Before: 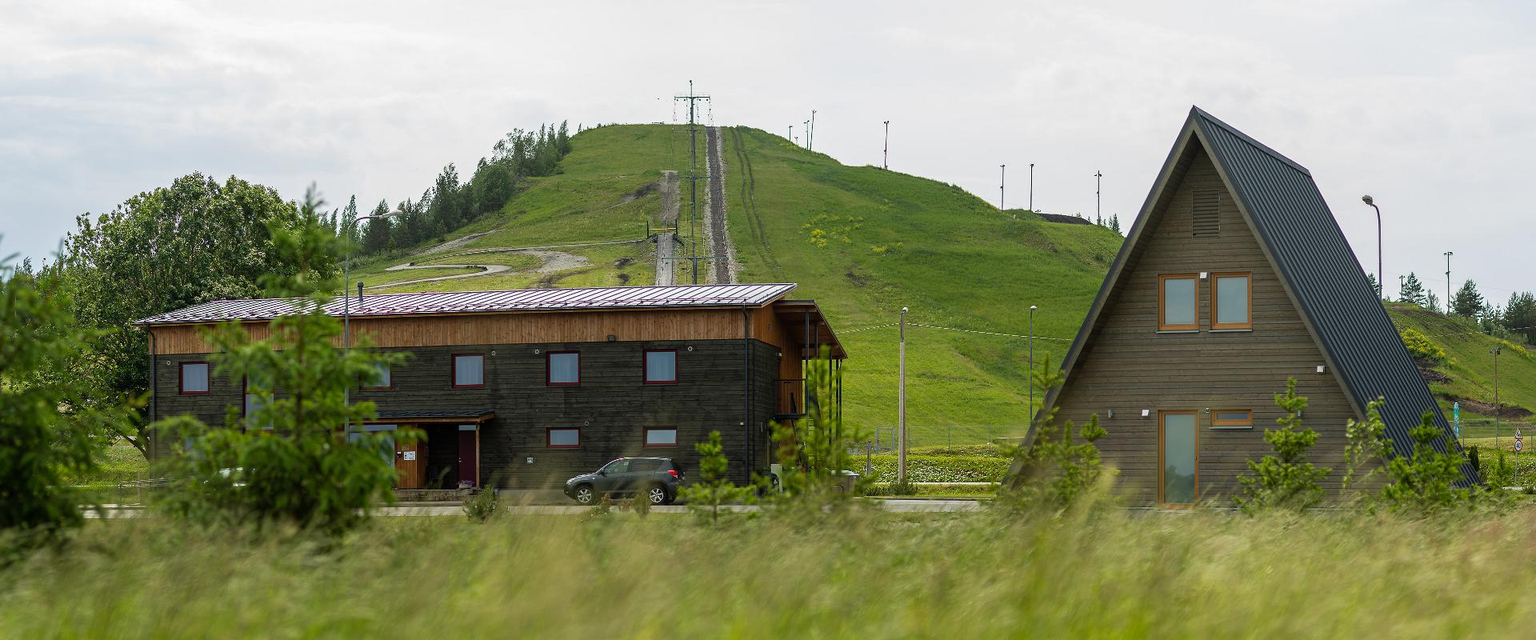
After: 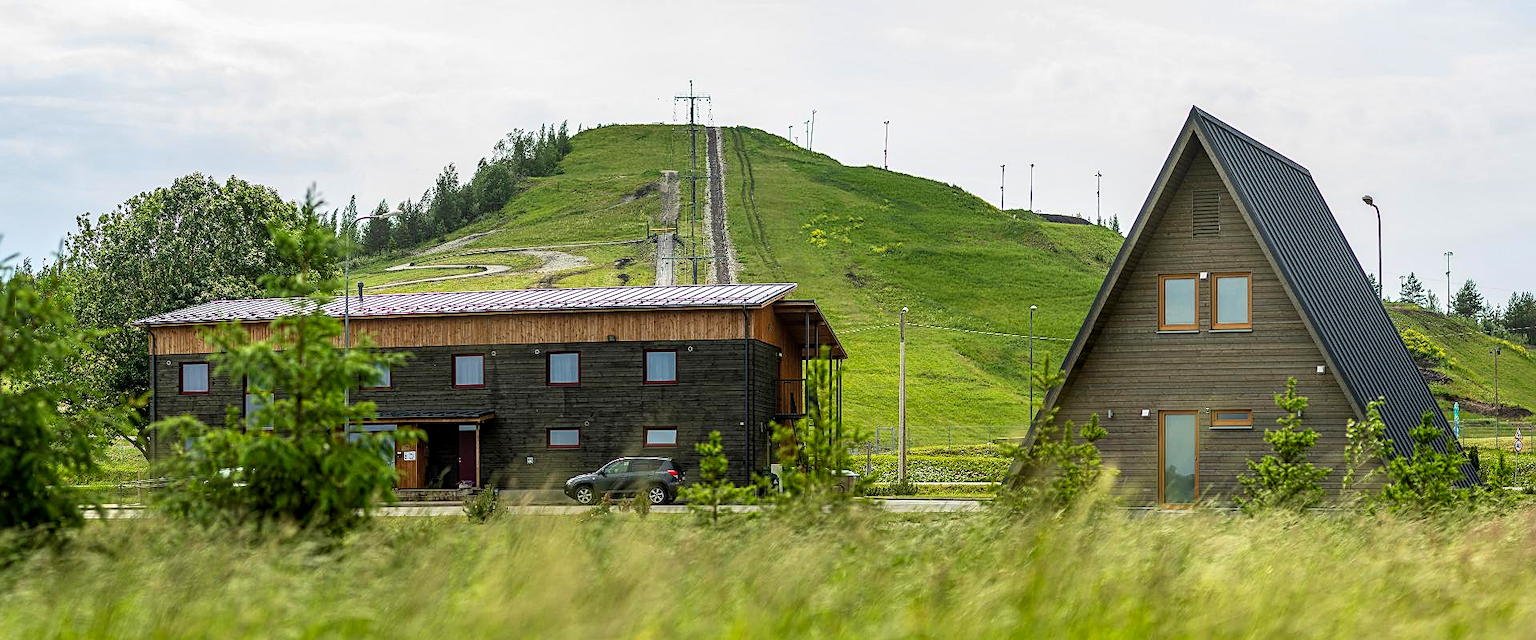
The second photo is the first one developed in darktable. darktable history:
local contrast: detail 130%
shadows and highlights: shadows 22.56, highlights -49.01, highlights color adjustment 41.61%, soften with gaussian
sharpen: on, module defaults
contrast brightness saturation: contrast 0.204, brightness 0.168, saturation 0.215
